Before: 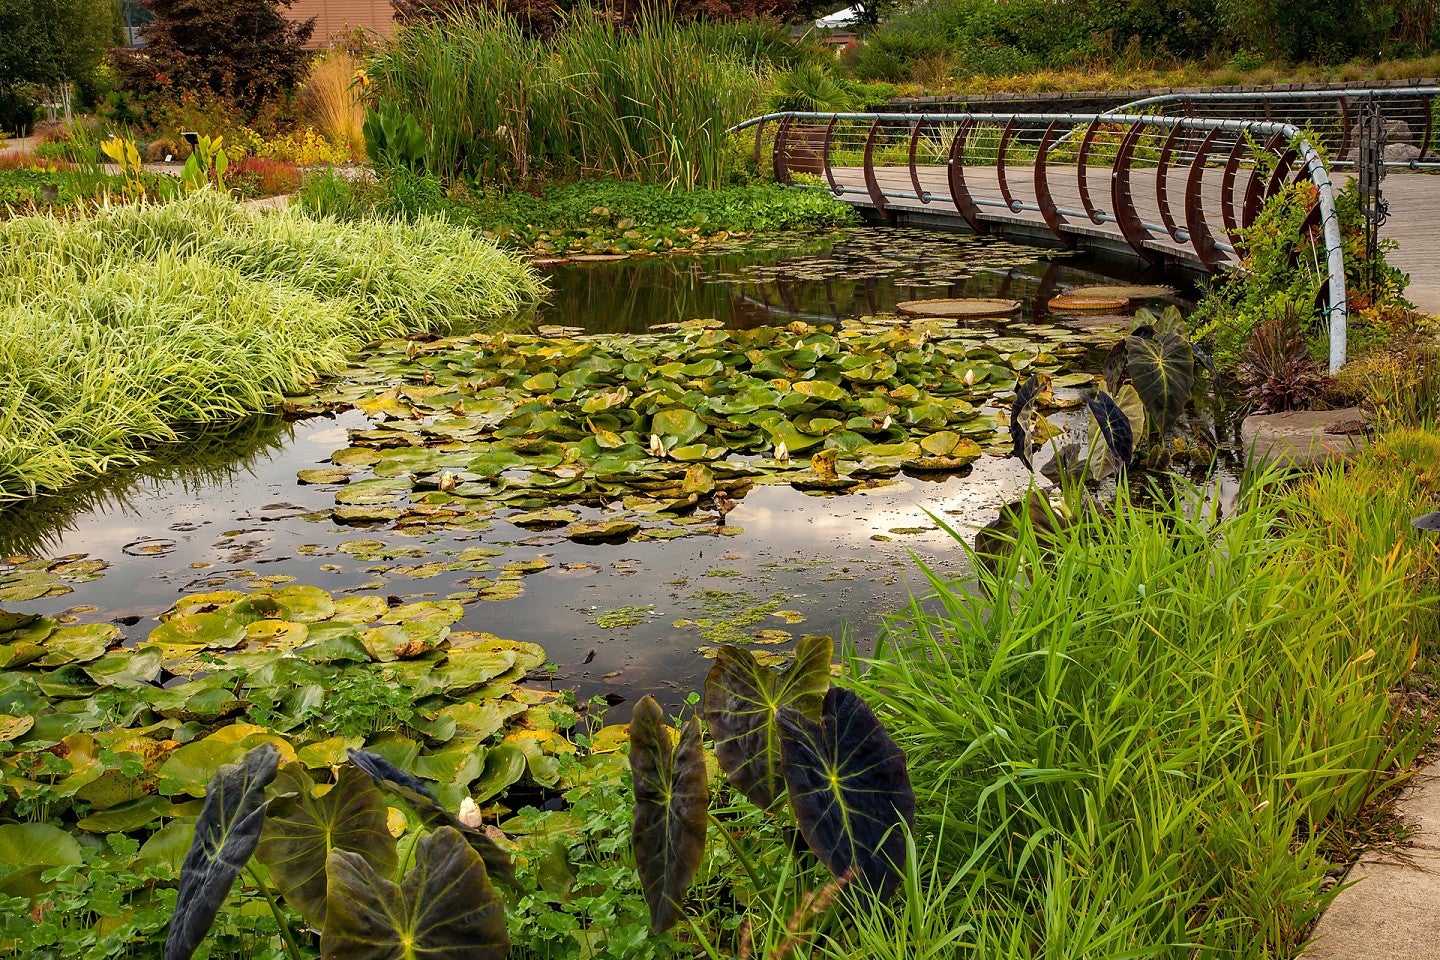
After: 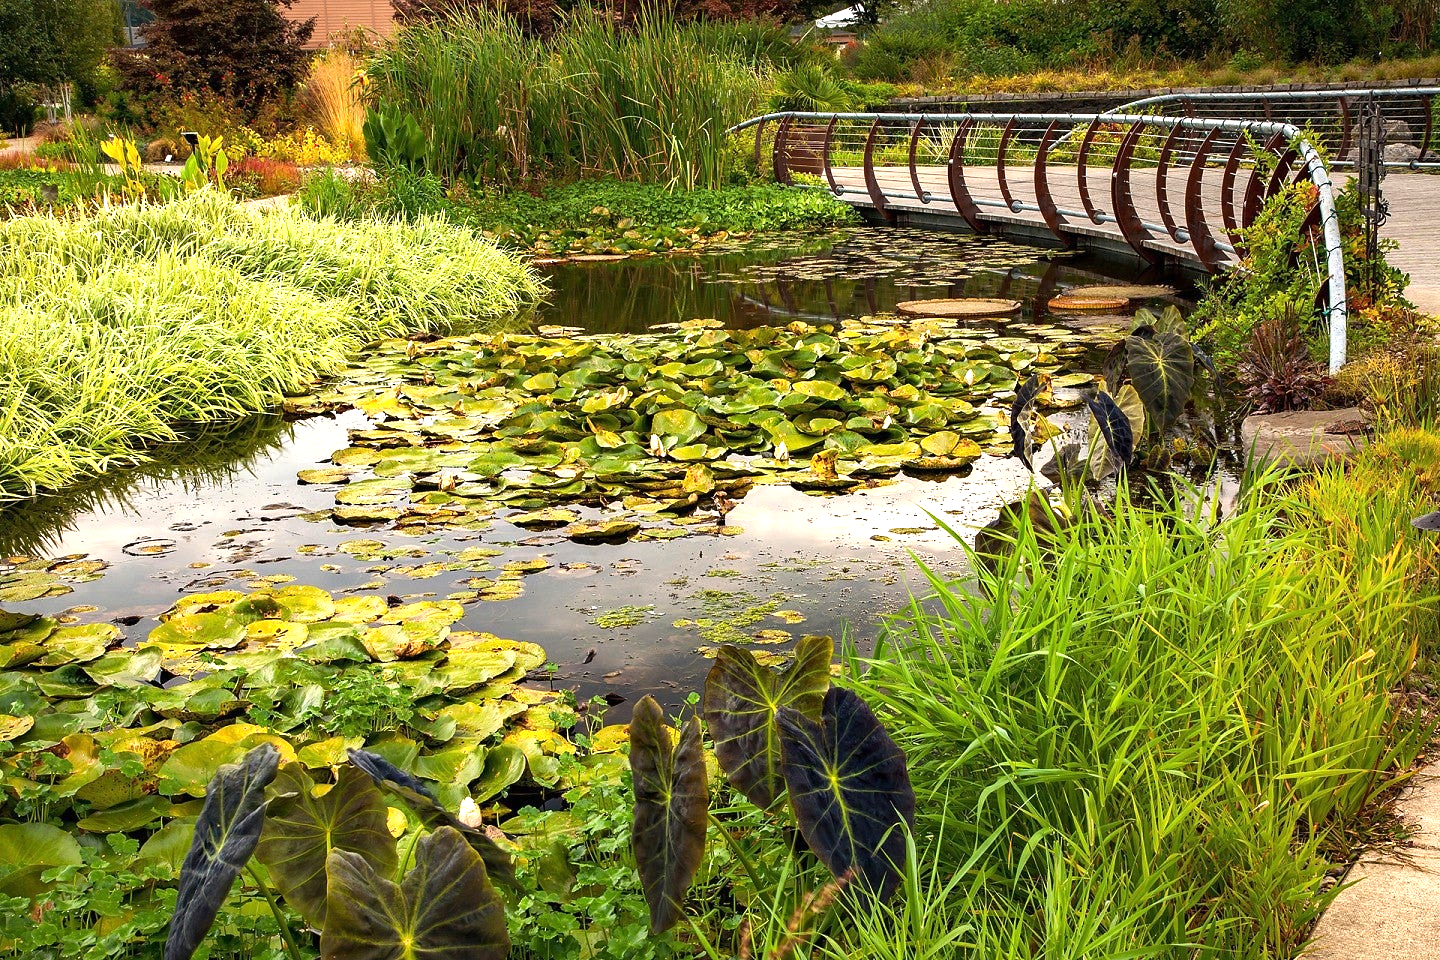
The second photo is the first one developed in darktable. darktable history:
tone equalizer: -8 EV -0.001 EV, -7 EV 0.001 EV, -6 EV -0.002 EV, -5 EV -0.003 EV, -4 EV -0.062 EV, -3 EV -0.222 EV, -2 EV -0.267 EV, -1 EV 0.105 EV, +0 EV 0.303 EV
exposure: exposure 0.64 EV, compensate highlight preservation false
